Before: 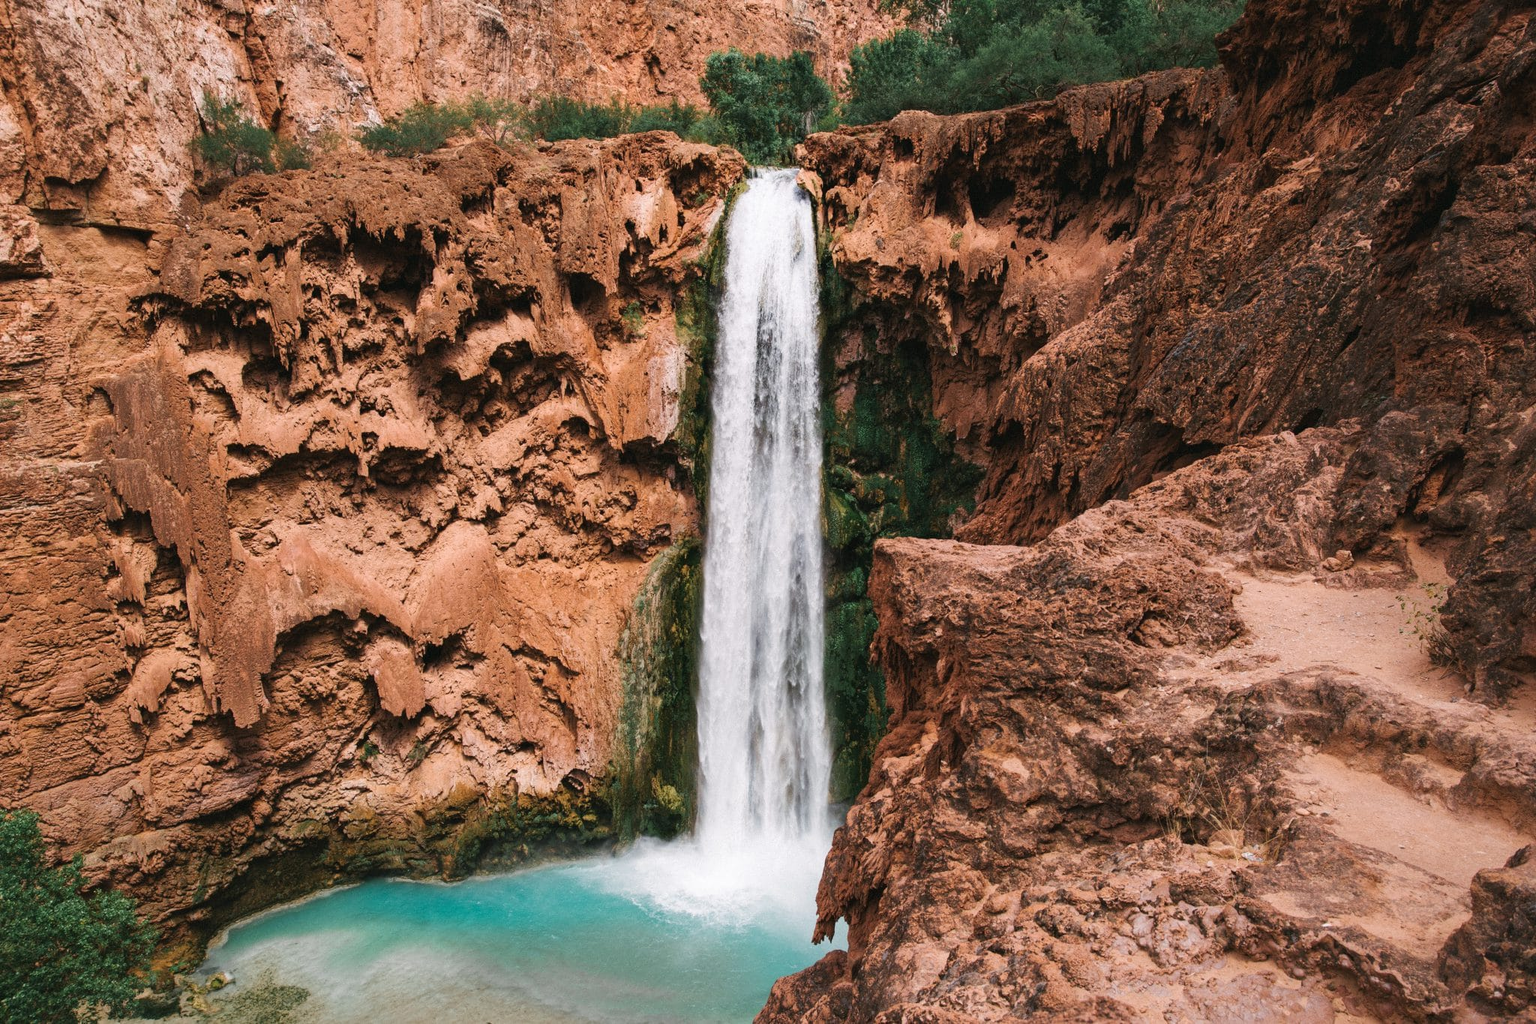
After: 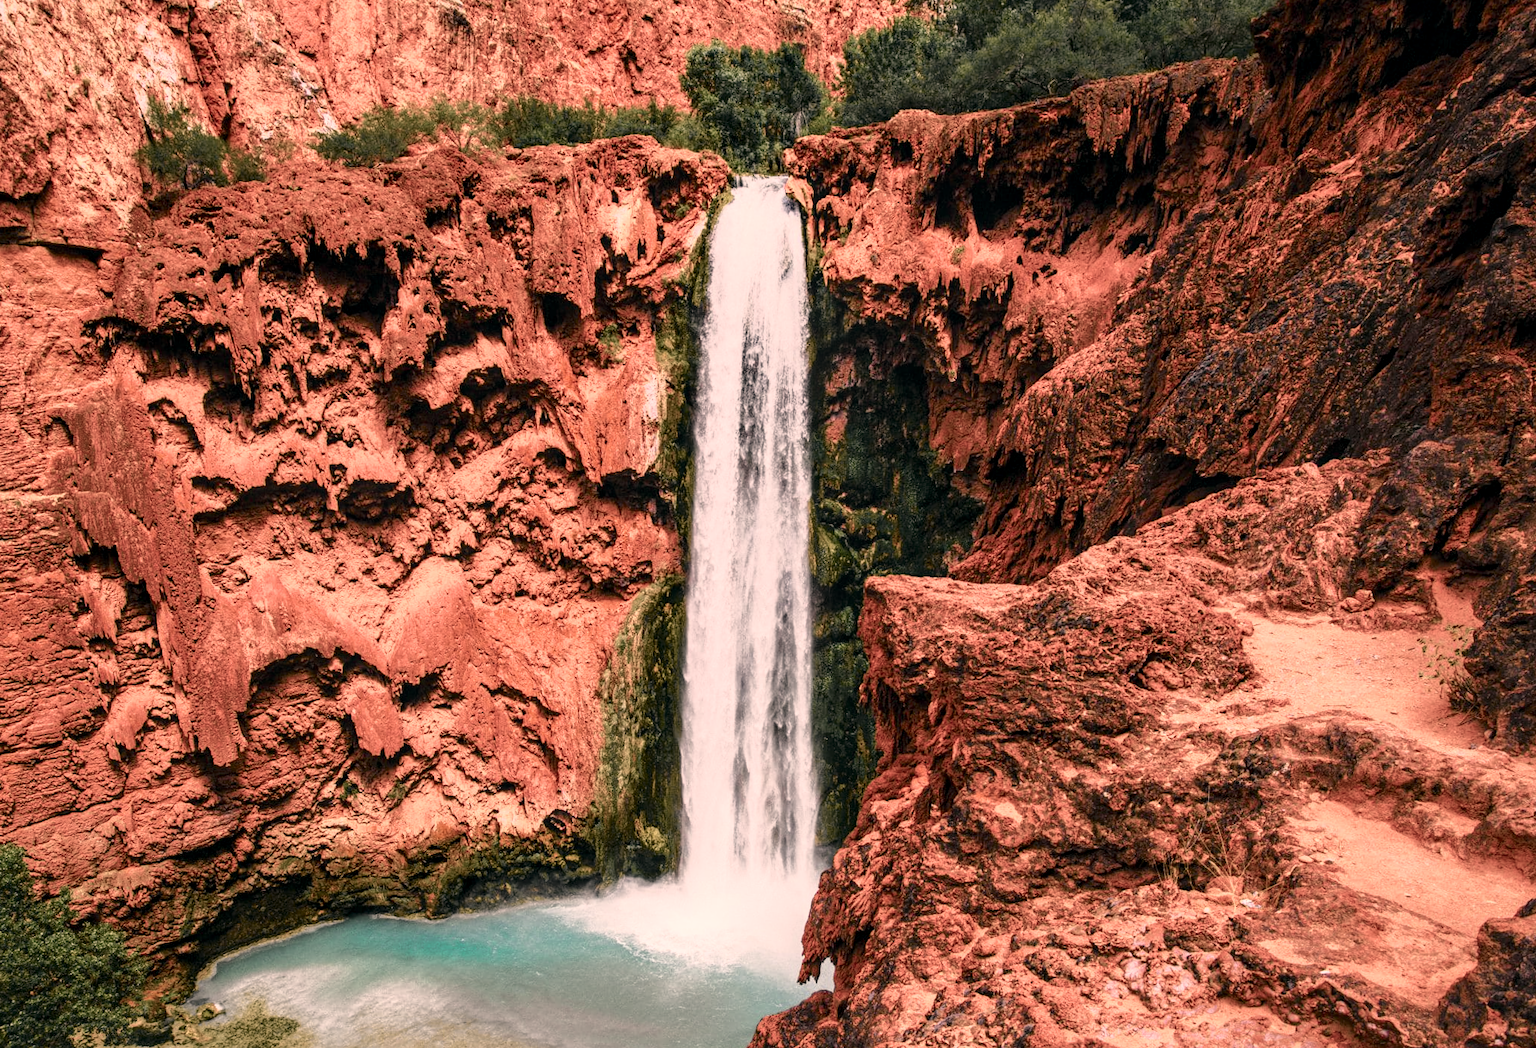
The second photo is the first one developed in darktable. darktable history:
local contrast: detail 130%
tone curve: curves: ch0 [(0, 0) (0.105, 0.068) (0.195, 0.162) (0.283, 0.283) (0.384, 0.404) (0.485, 0.531) (0.638, 0.681) (0.795, 0.879) (1, 0.977)]; ch1 [(0, 0) (0.161, 0.092) (0.35, 0.33) (0.379, 0.401) (0.456, 0.469) (0.504, 0.498) (0.53, 0.532) (0.58, 0.619) (0.635, 0.671) (1, 1)]; ch2 [(0, 0) (0.371, 0.362) (0.437, 0.437) (0.483, 0.484) (0.53, 0.515) (0.56, 0.58) (0.622, 0.606) (1, 1)], color space Lab, independent channels, preserve colors none
color correction: highlights a* 11.96, highlights b* 11.58
rotate and perspective: rotation 0.074°, lens shift (vertical) 0.096, lens shift (horizontal) -0.041, crop left 0.043, crop right 0.952, crop top 0.024, crop bottom 0.979
